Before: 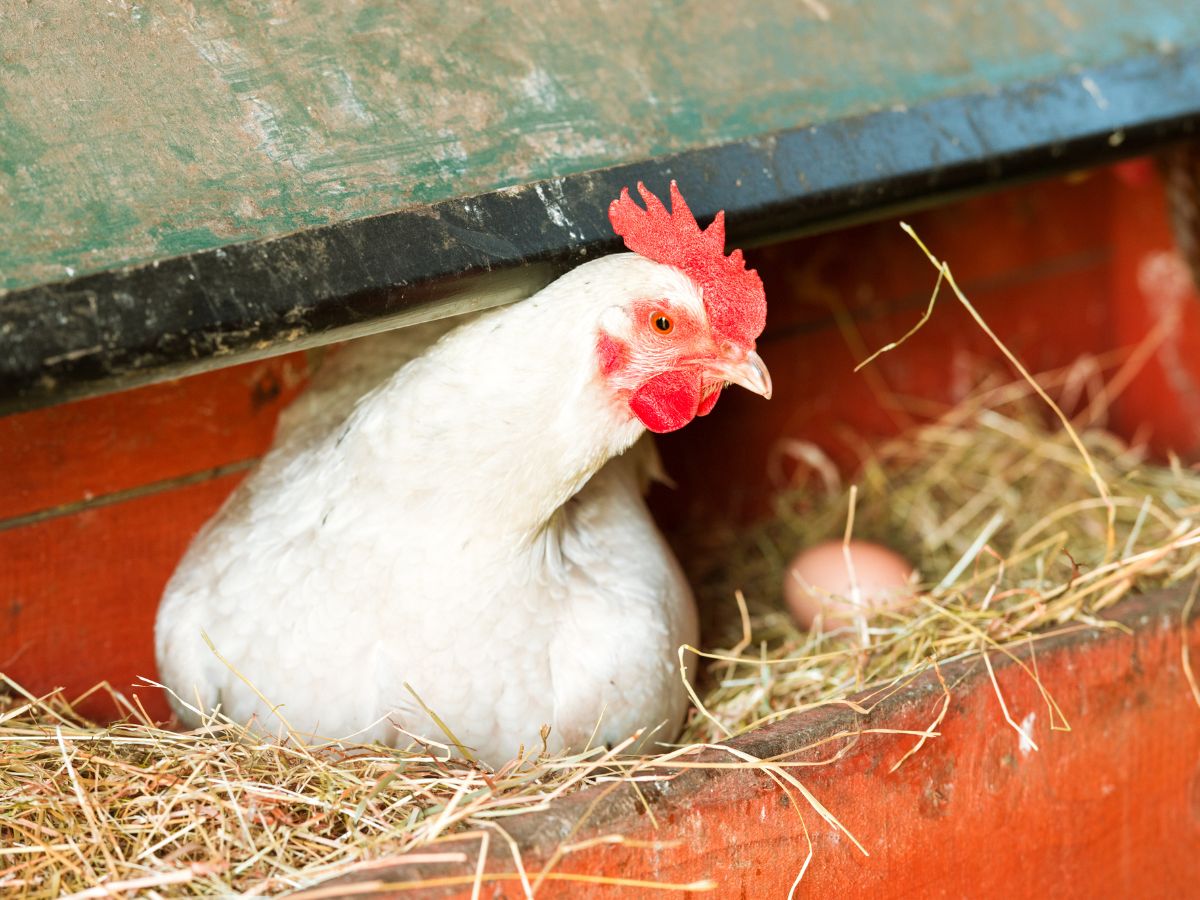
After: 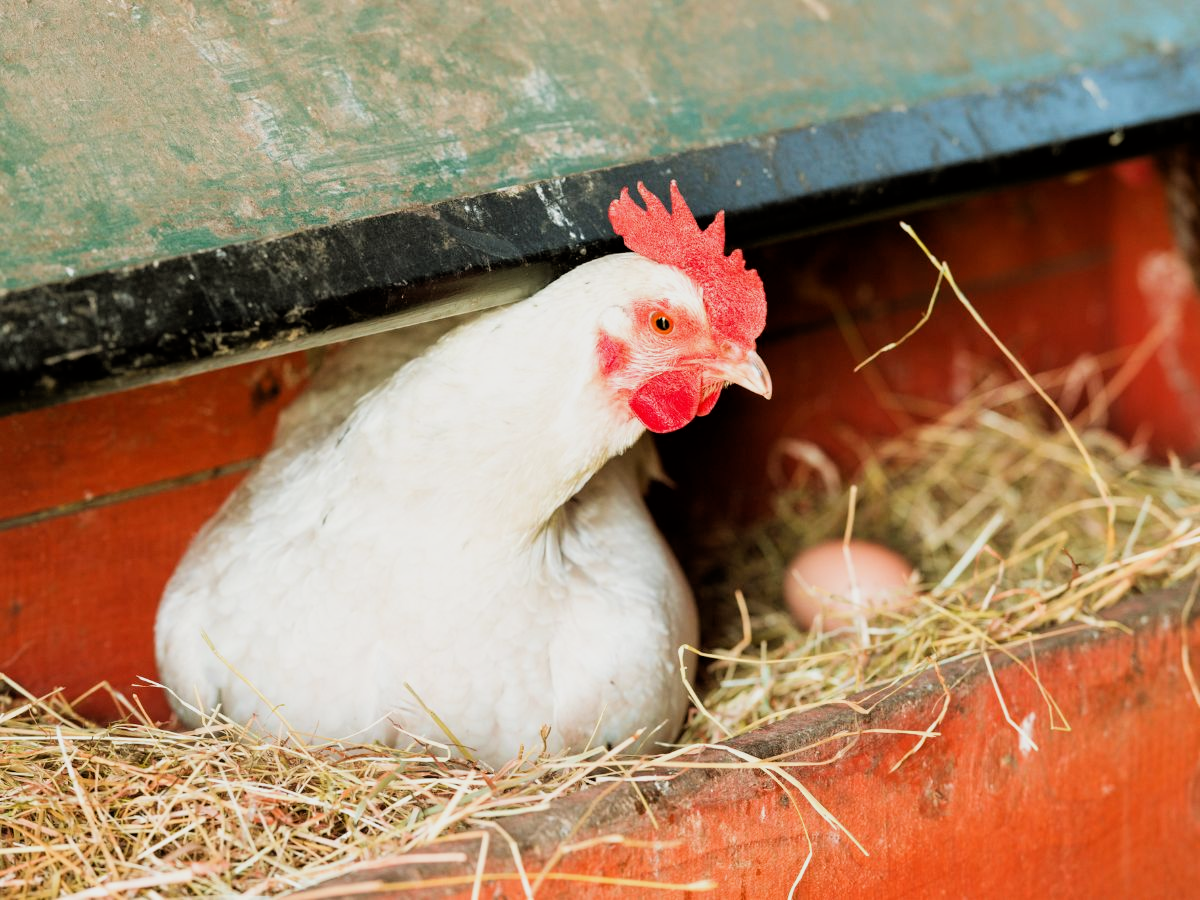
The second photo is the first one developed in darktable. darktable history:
filmic rgb: black relative exposure -11.93 EV, white relative exposure 5.44 EV, hardness 4.48, latitude 49.43%, contrast 1.143
